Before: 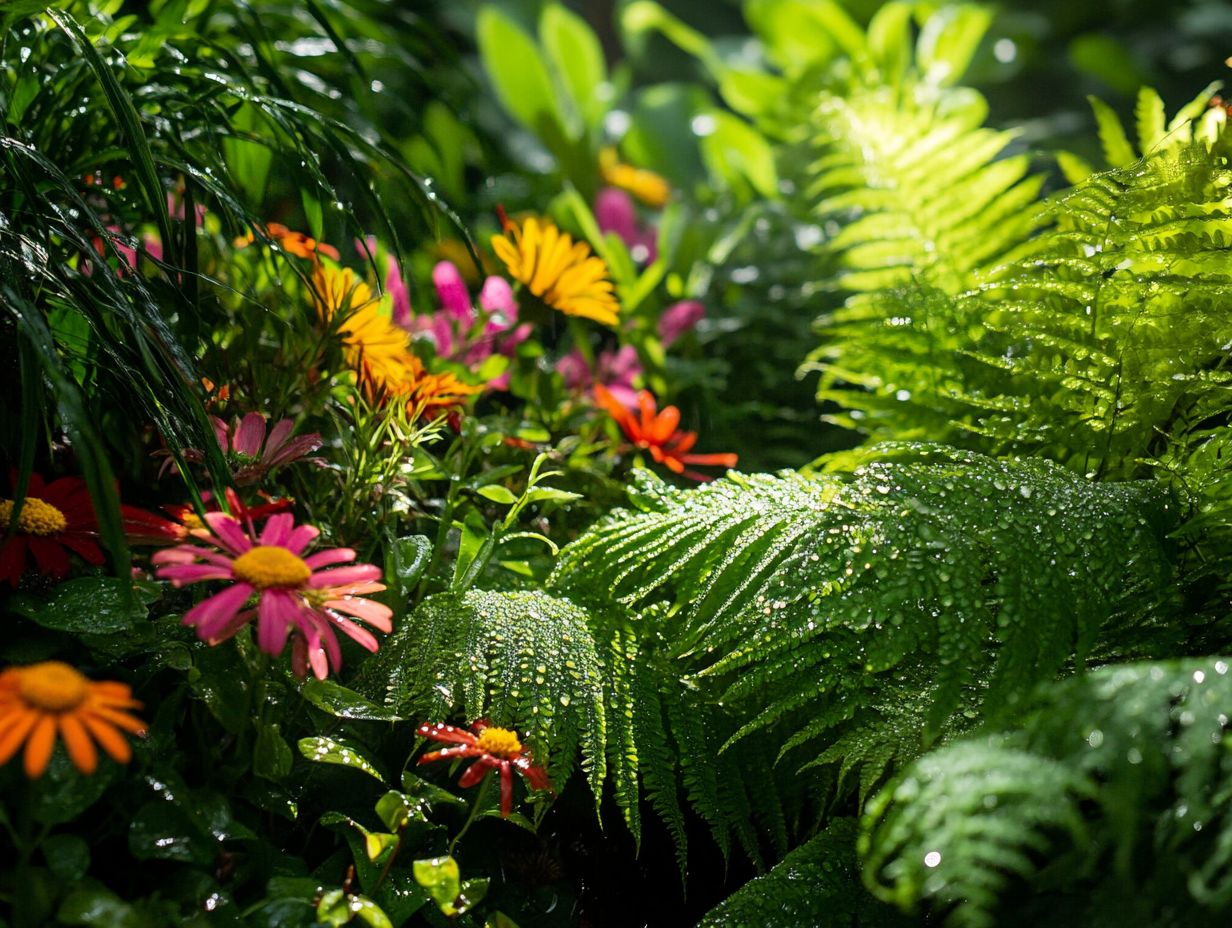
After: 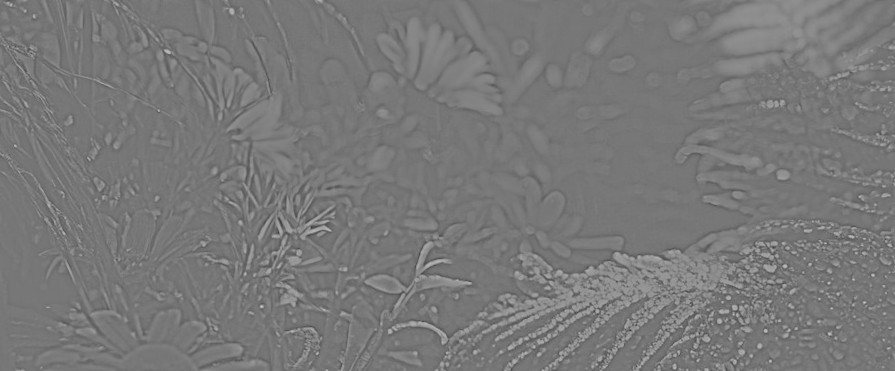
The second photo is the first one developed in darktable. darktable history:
crop: left 7.036%, top 18.398%, right 14.379%, bottom 40.043%
highpass: sharpness 9.84%, contrast boost 9.94%
rotate and perspective: rotation -1.68°, lens shift (vertical) -0.146, crop left 0.049, crop right 0.912, crop top 0.032, crop bottom 0.96
white balance: red 0.986, blue 1.01
exposure: exposure 1.137 EV, compensate highlight preservation false
